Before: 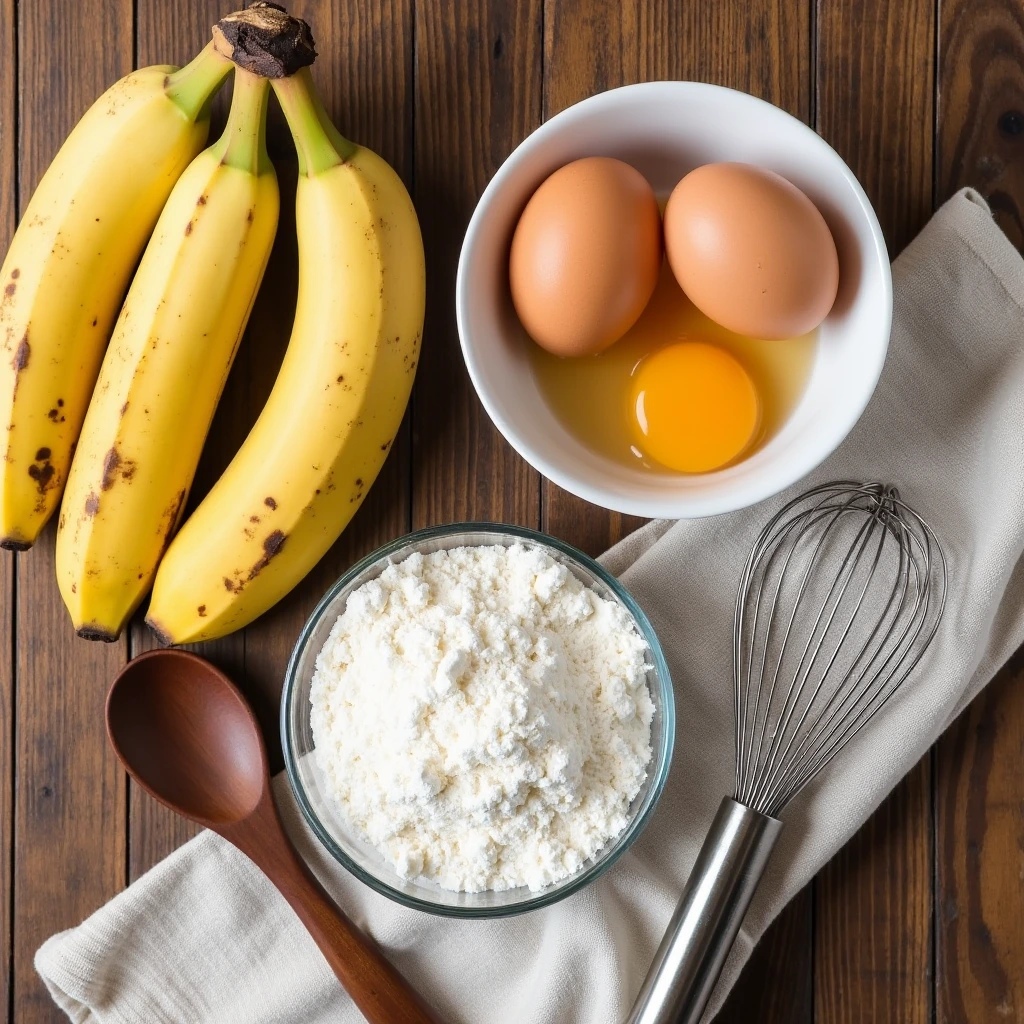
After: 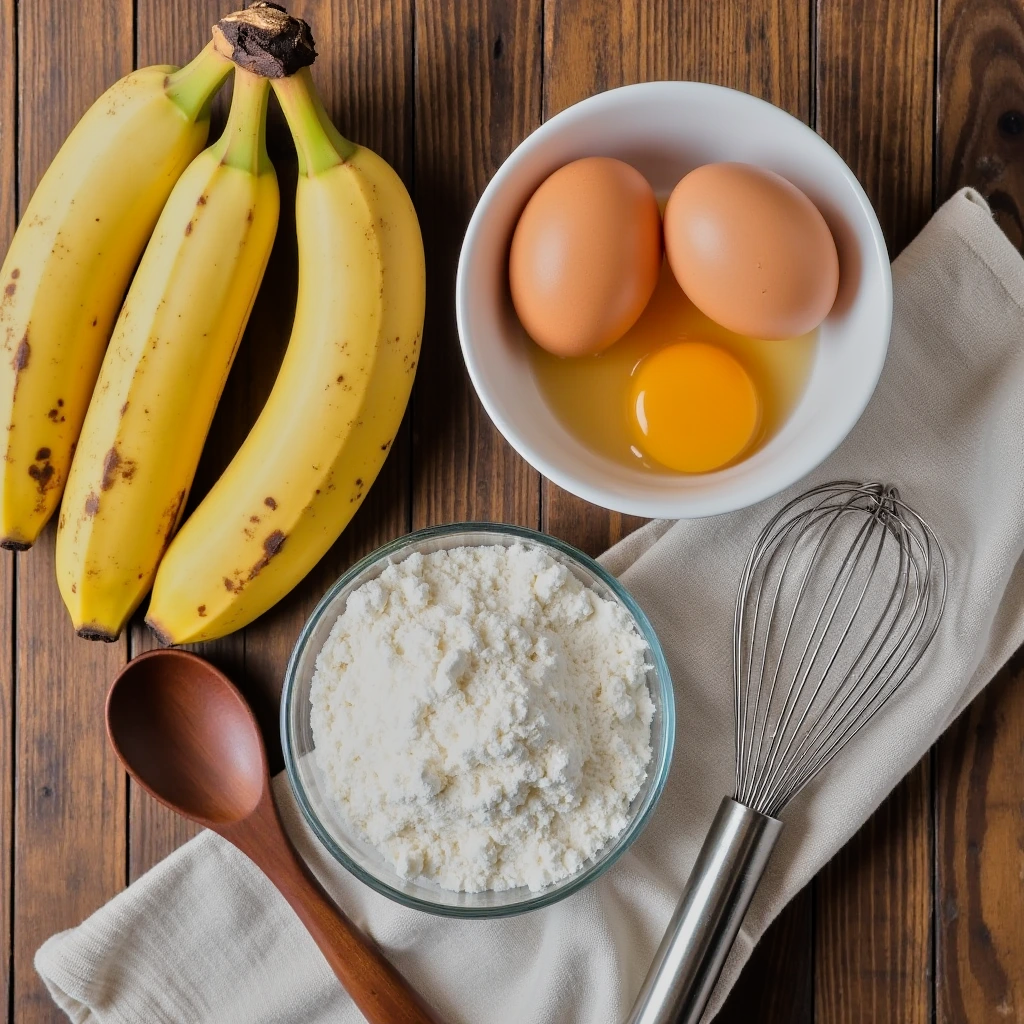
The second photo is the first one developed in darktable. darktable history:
tone equalizer: -7 EV 0.15 EV, -6 EV 0.6 EV, -5 EV 1.15 EV, -4 EV 1.33 EV, -3 EV 1.15 EV, -2 EV 0.6 EV, -1 EV 0.15 EV, mask exposure compensation -0.5 EV
local contrast: mode bilateral grid, contrast 15, coarseness 36, detail 105%, midtone range 0.2
exposure: black level correction 0, exposure -0.766 EV, compensate highlight preservation false
